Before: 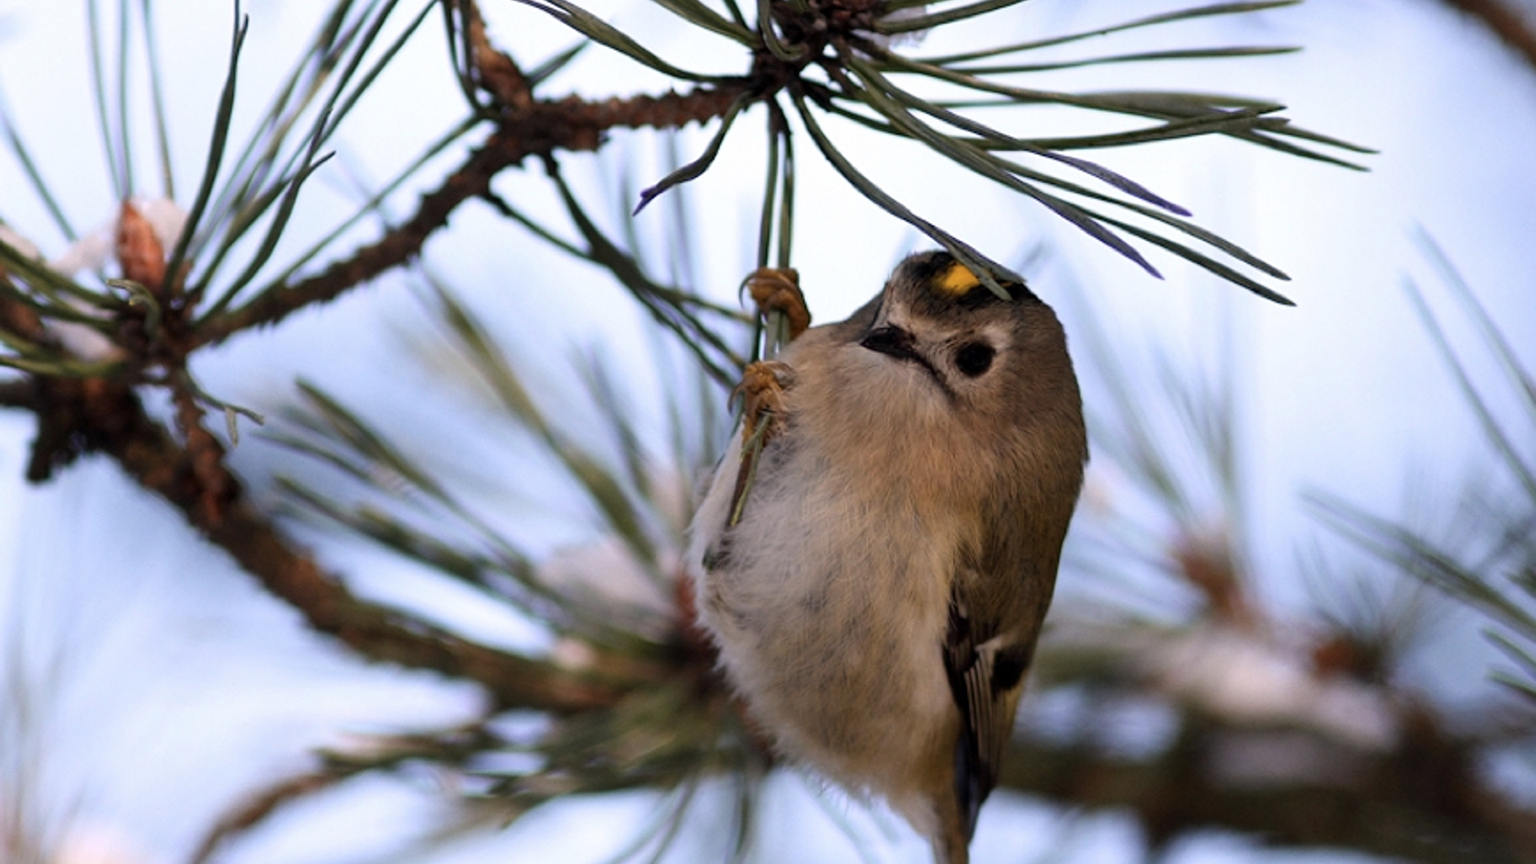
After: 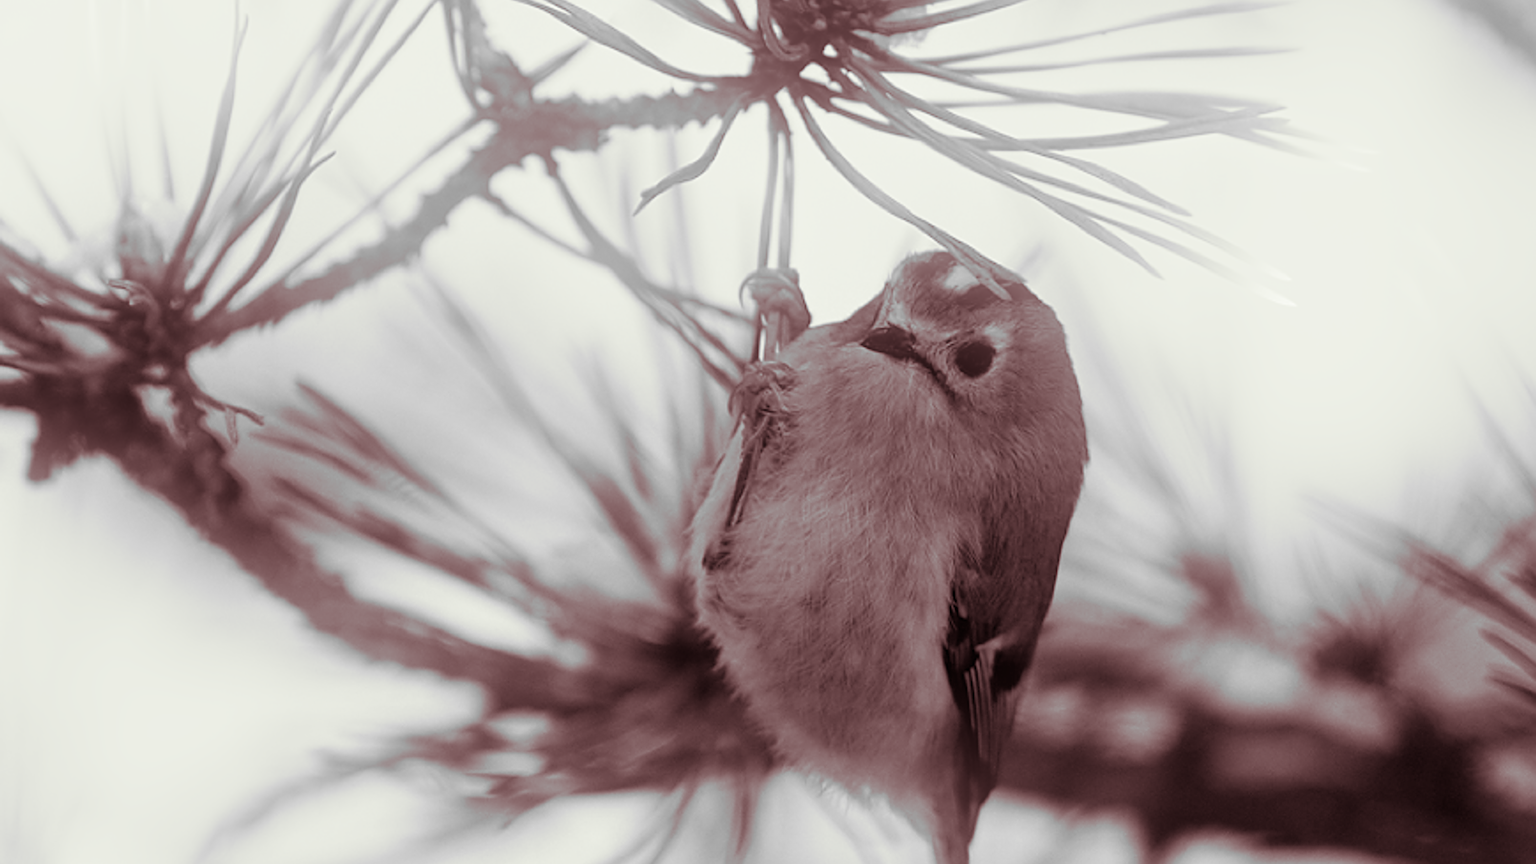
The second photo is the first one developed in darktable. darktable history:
bloom: on, module defaults
white balance: red 0.984, blue 1.059
monochrome: a -71.75, b 75.82
sharpen: on, module defaults
split-toning: on, module defaults
